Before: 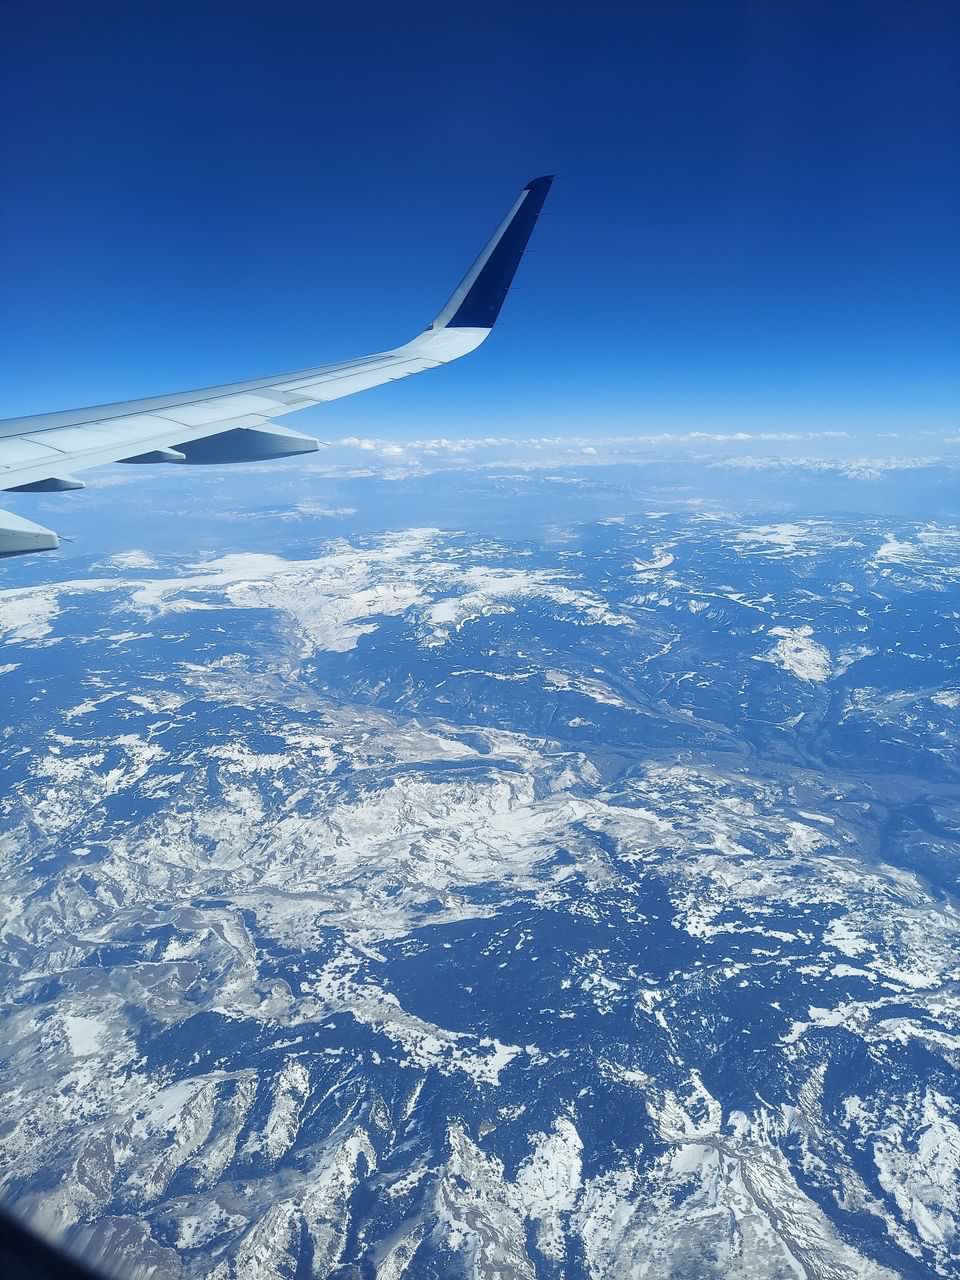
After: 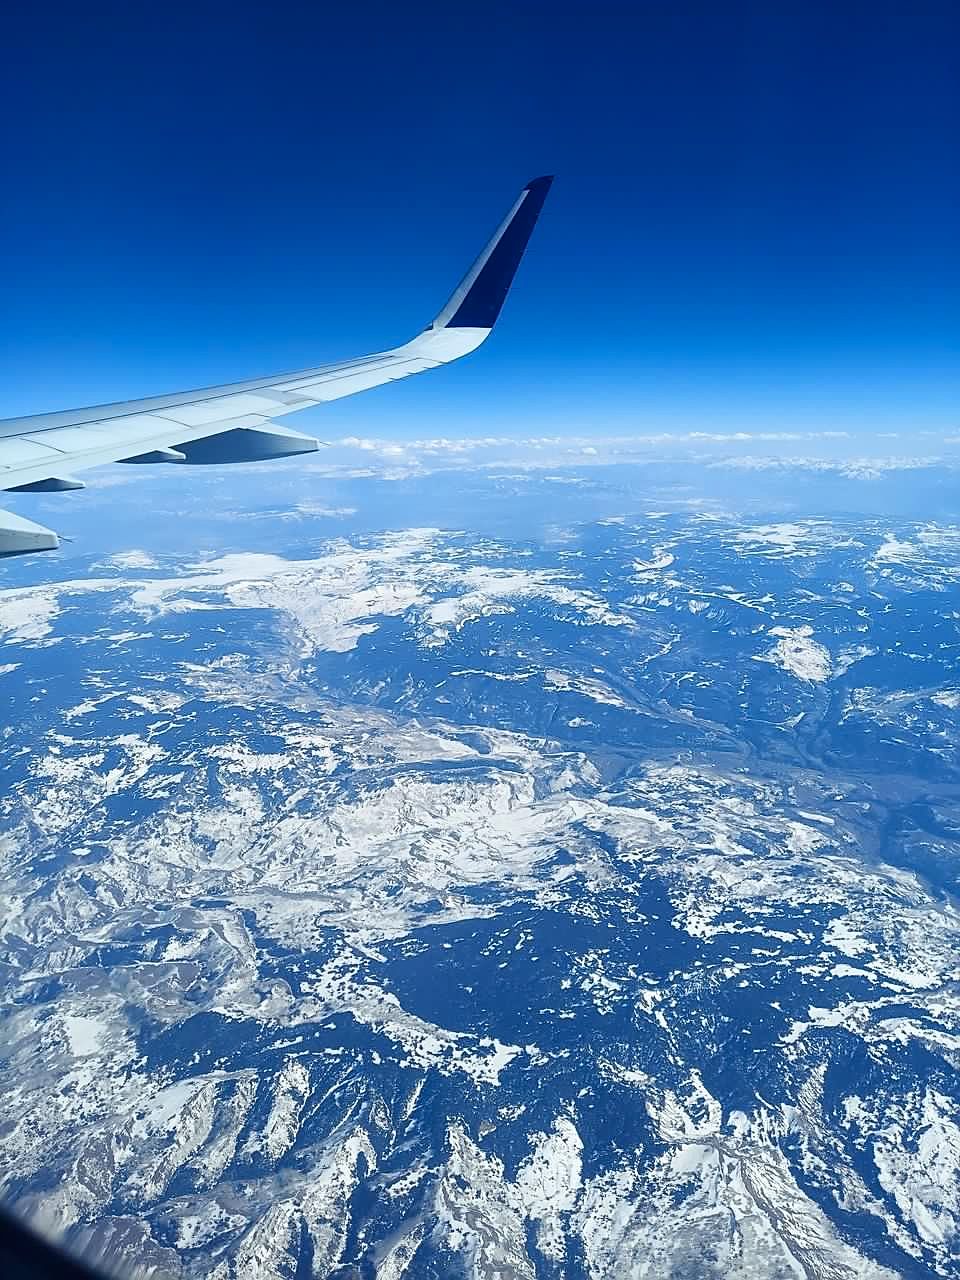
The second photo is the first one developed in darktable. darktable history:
contrast brightness saturation: contrast 0.15, brightness -0.01, saturation 0.105
sharpen: on, module defaults
